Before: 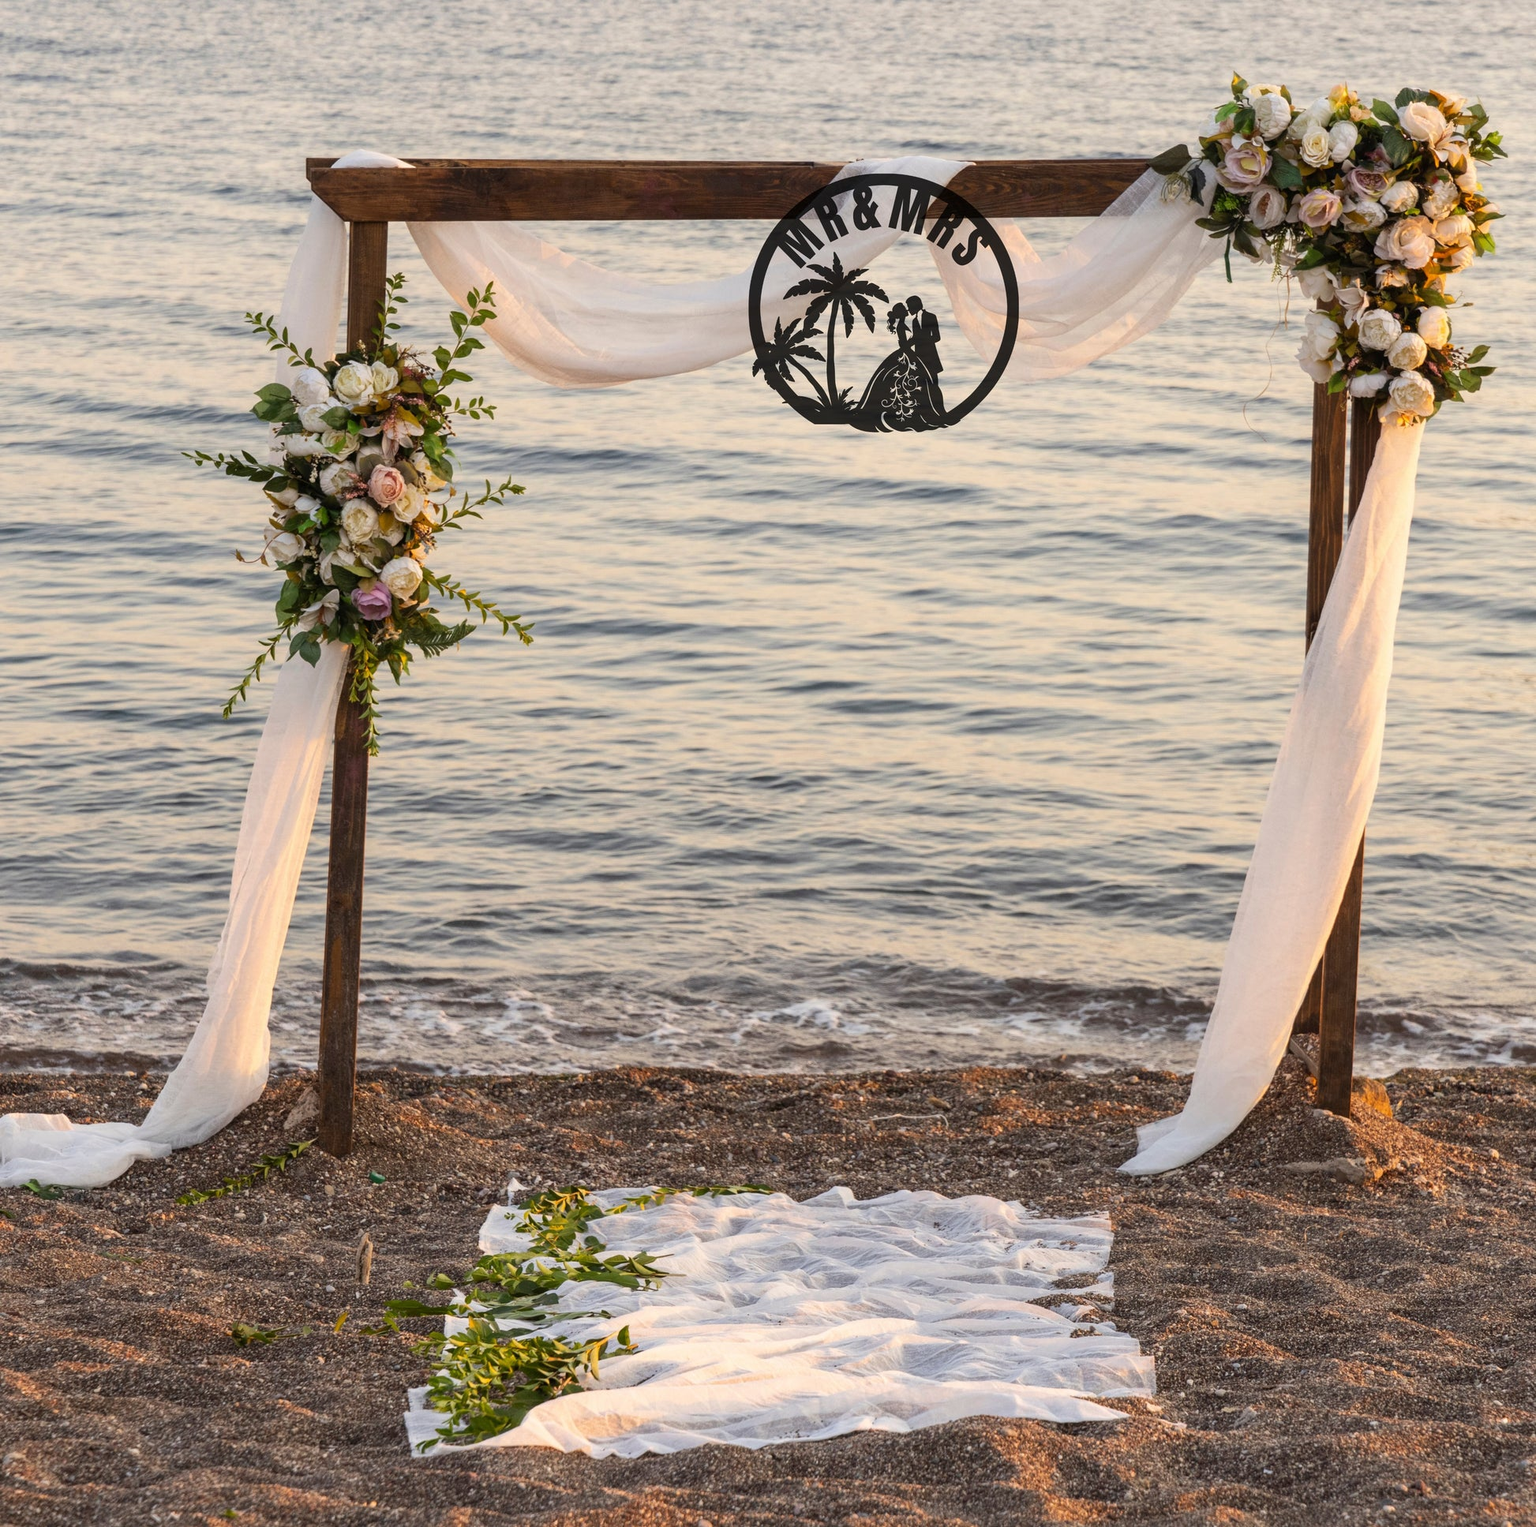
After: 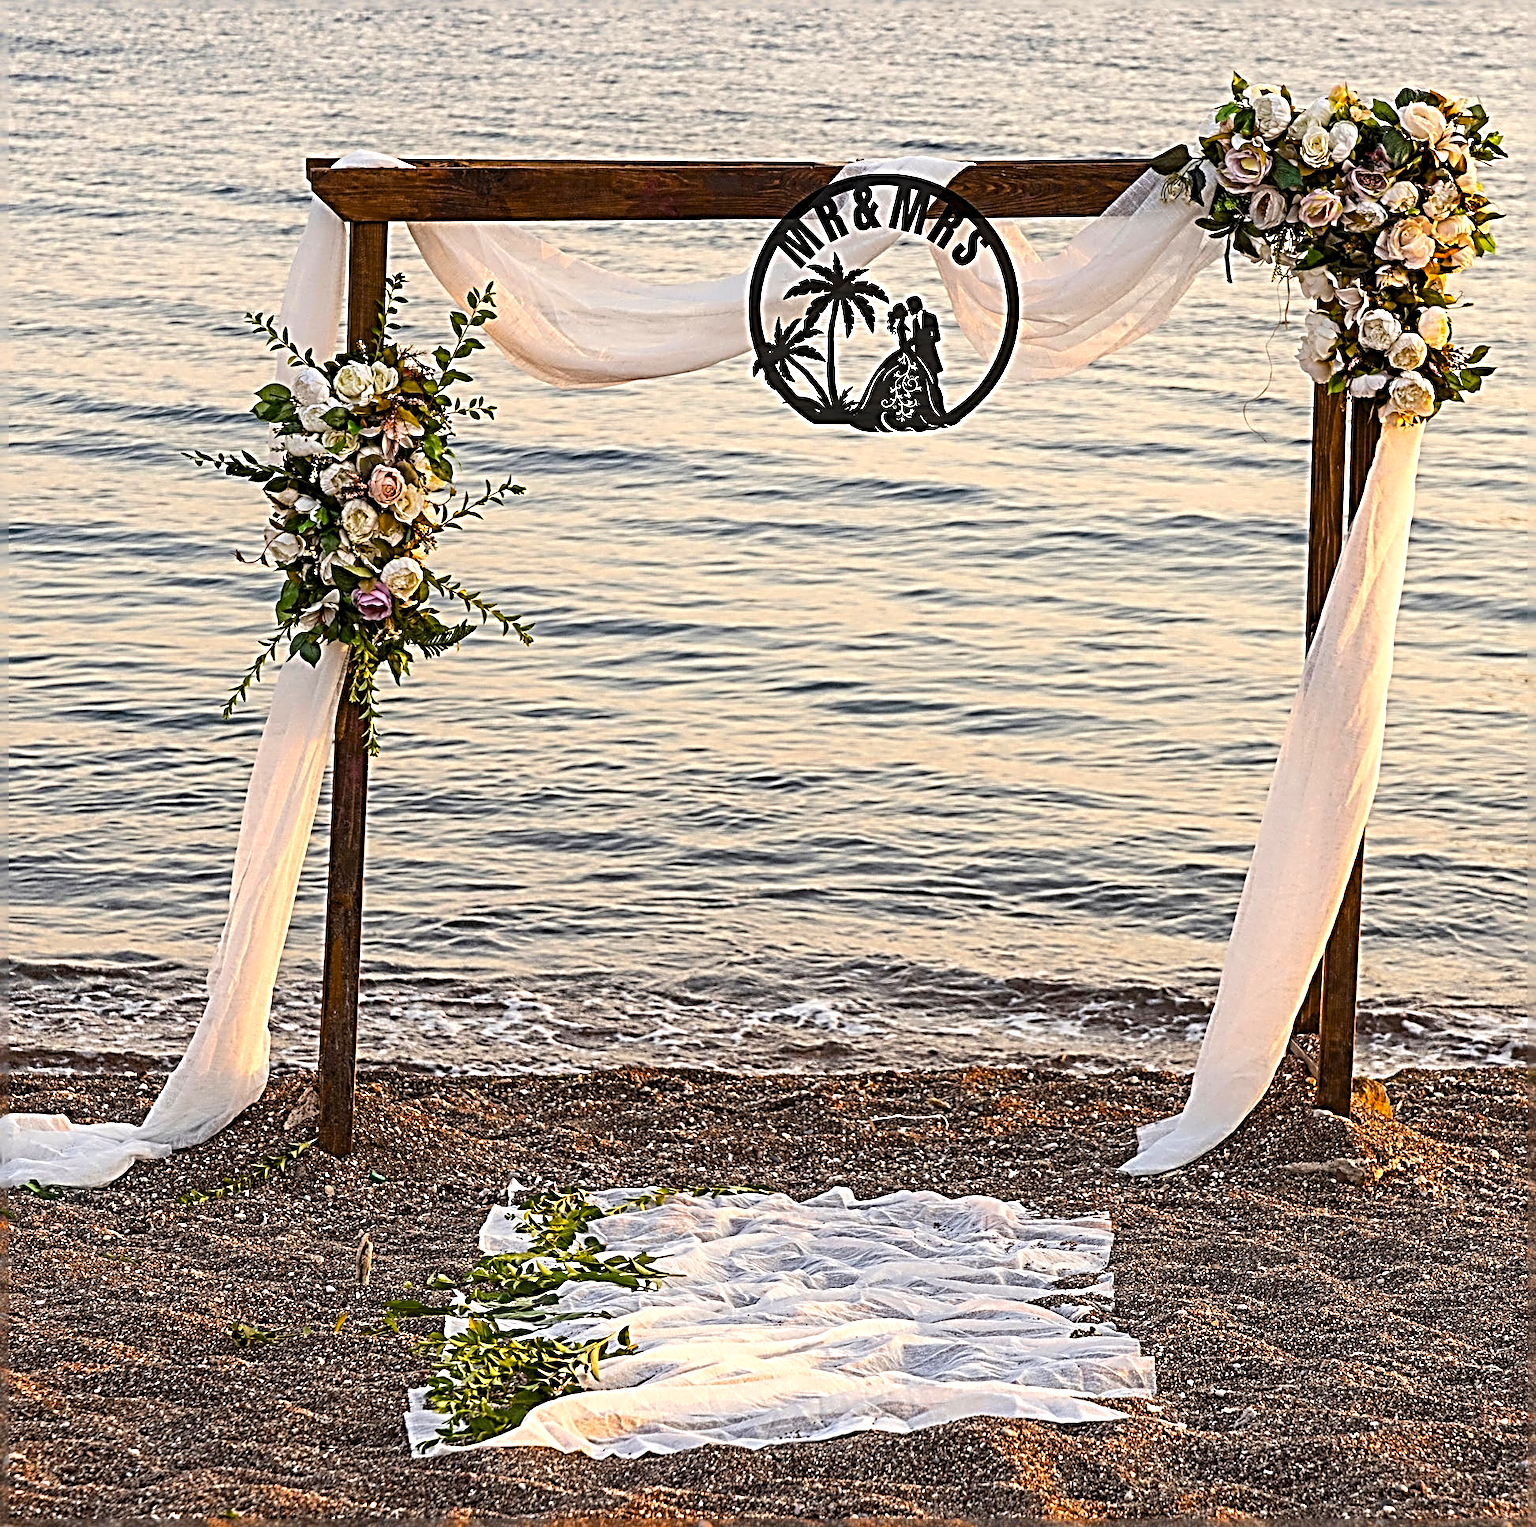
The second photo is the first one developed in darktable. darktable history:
sharpen: radius 4.001, amount 2
color balance rgb: linear chroma grading › shadows 16%, perceptual saturation grading › global saturation 8%, perceptual saturation grading › shadows 4%, perceptual brilliance grading › global brilliance 2%, perceptual brilliance grading › highlights 8%, perceptual brilliance grading › shadows -4%, global vibrance 16%, saturation formula JzAzBz (2021)
